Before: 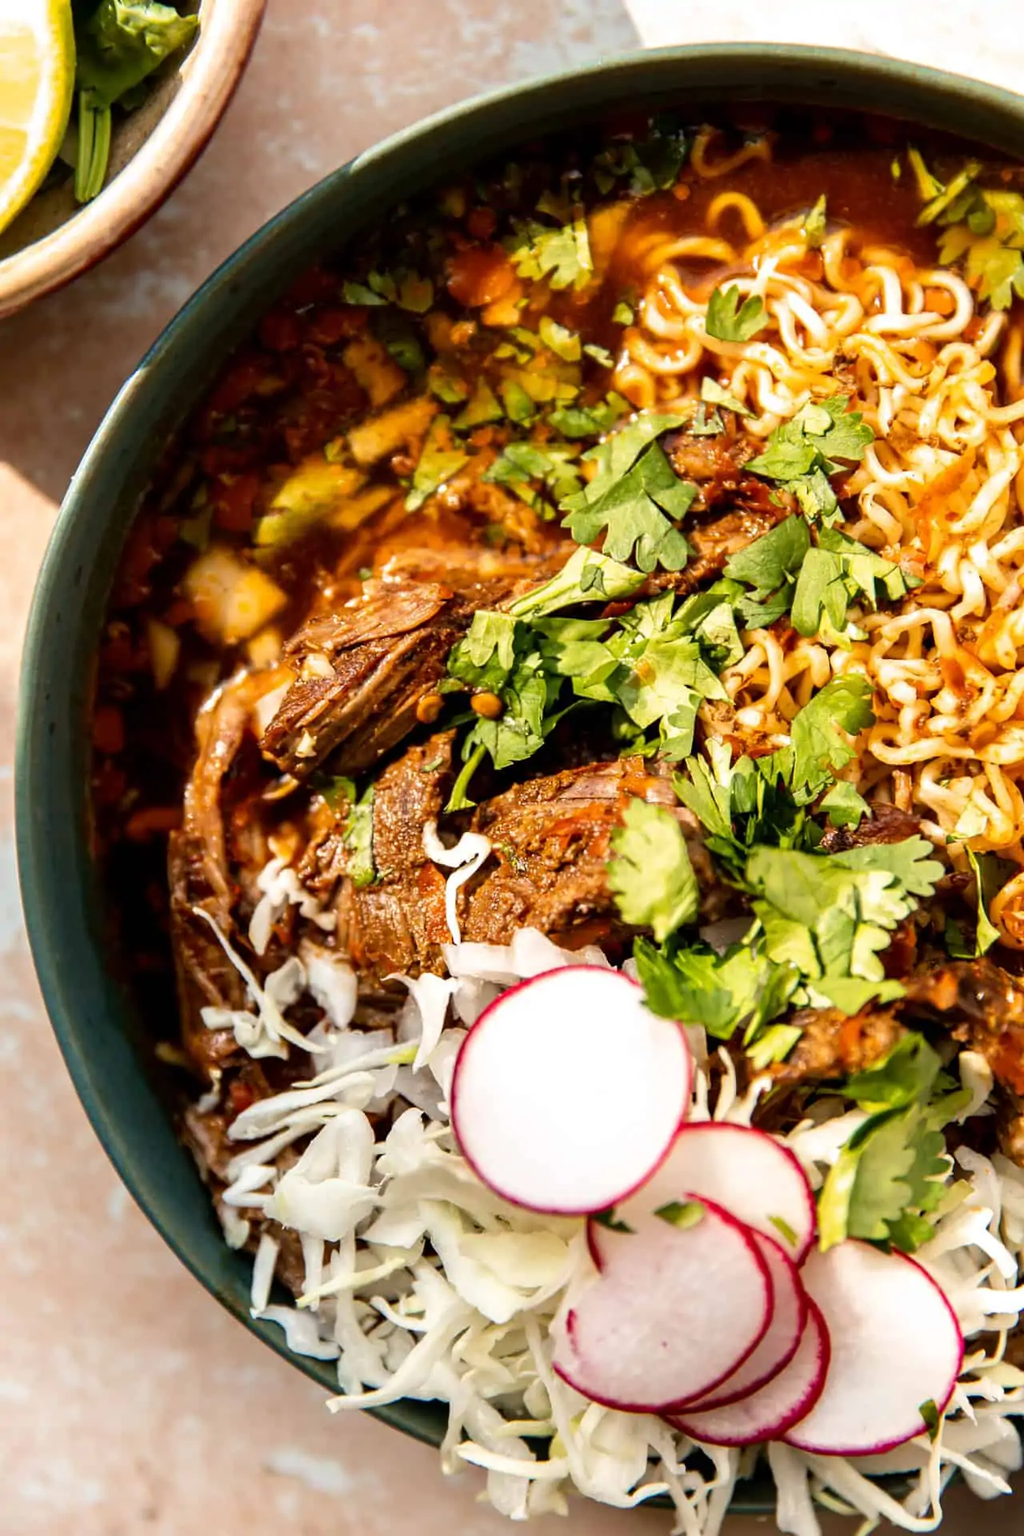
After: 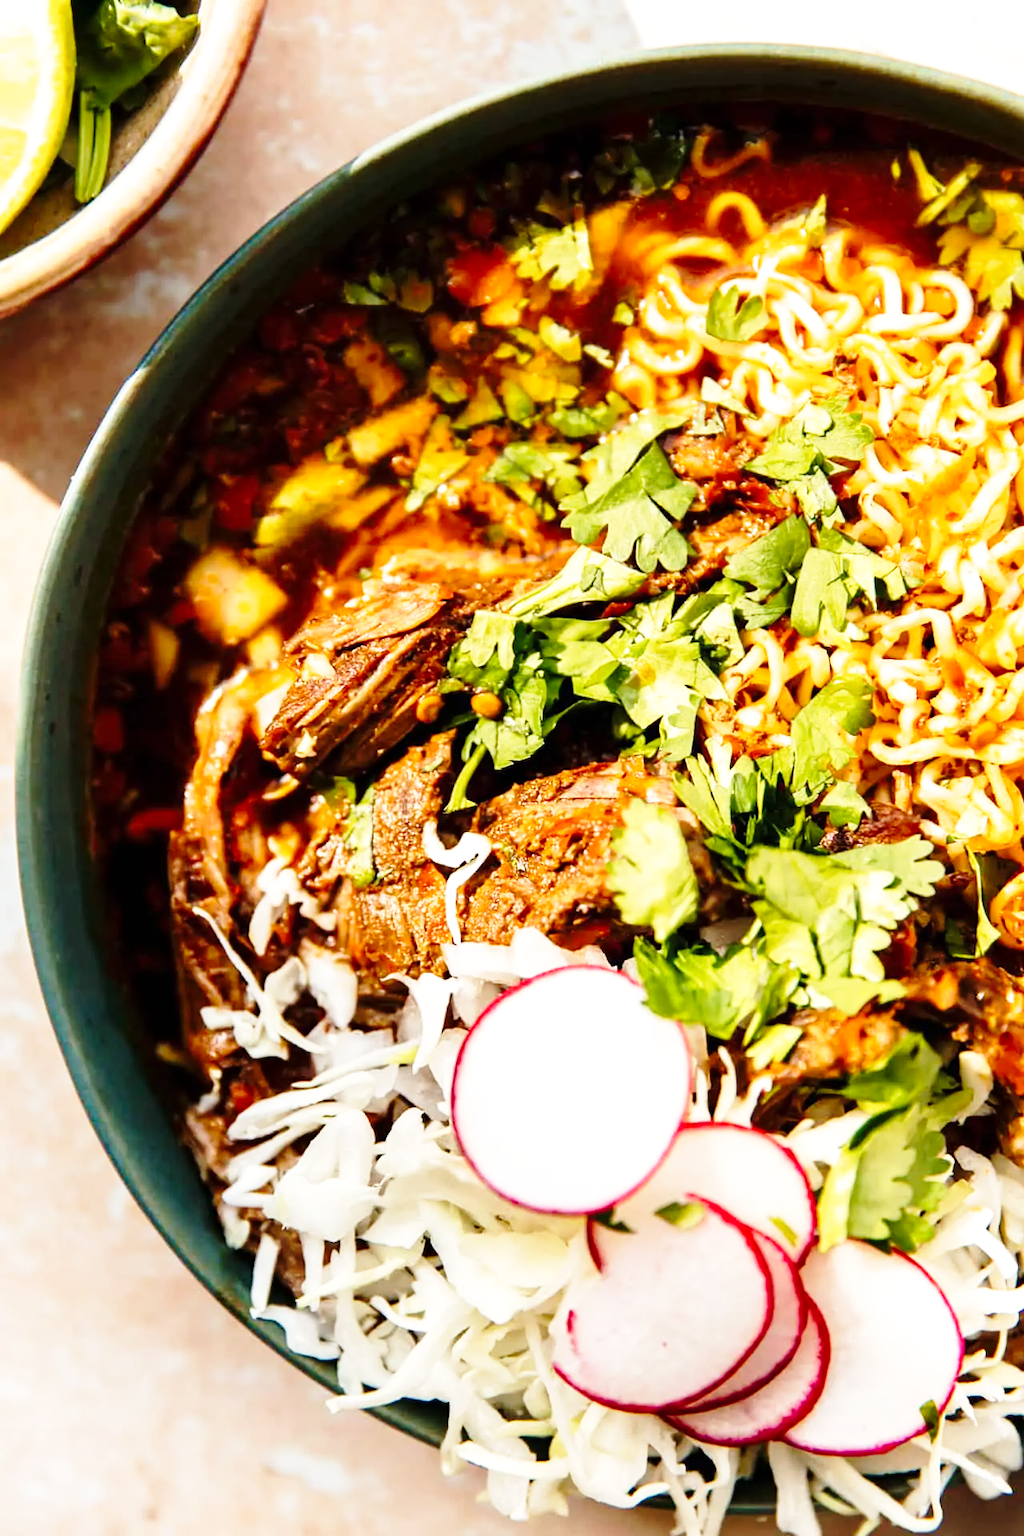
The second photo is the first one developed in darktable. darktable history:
exposure: exposure 0.074 EV, compensate highlight preservation false
base curve: curves: ch0 [(0, 0) (0.028, 0.03) (0.121, 0.232) (0.46, 0.748) (0.859, 0.968) (1, 1)], preserve colors none
